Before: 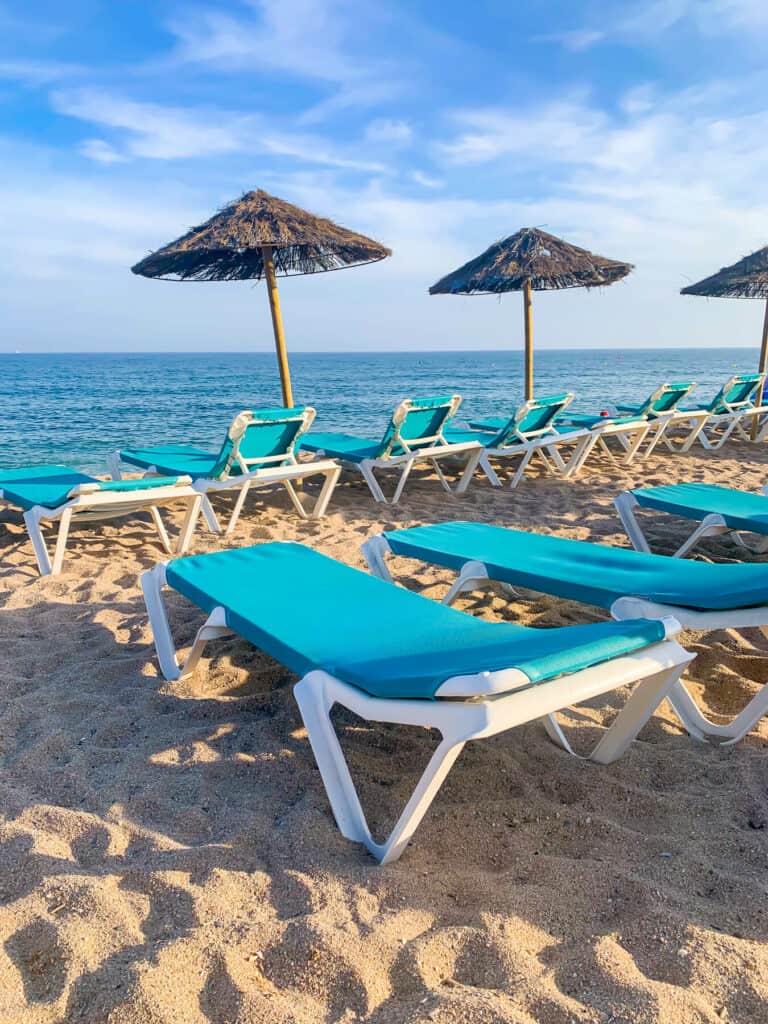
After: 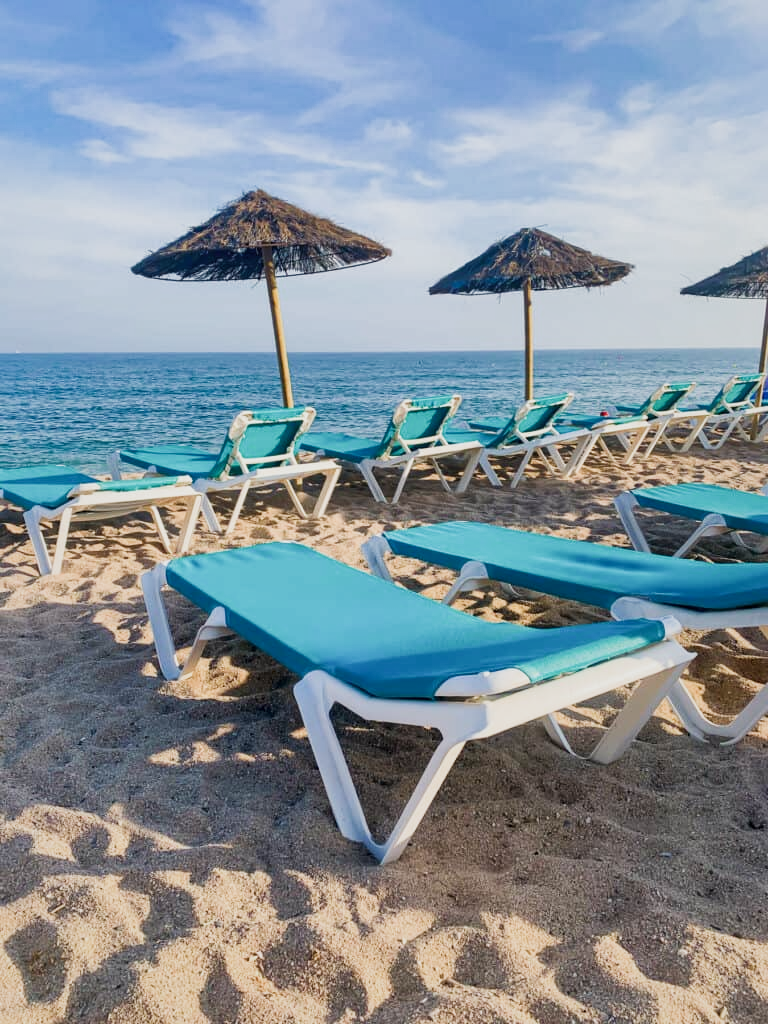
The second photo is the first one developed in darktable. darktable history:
local contrast: mode bilateral grid, contrast 20, coarseness 99, detail 150%, midtone range 0.2
filmic rgb: black relative exposure -11.38 EV, white relative exposure 3.25 EV, hardness 6.84, preserve chrominance RGB euclidean norm, color science v5 (2021), iterations of high-quality reconstruction 0, contrast in shadows safe, contrast in highlights safe
